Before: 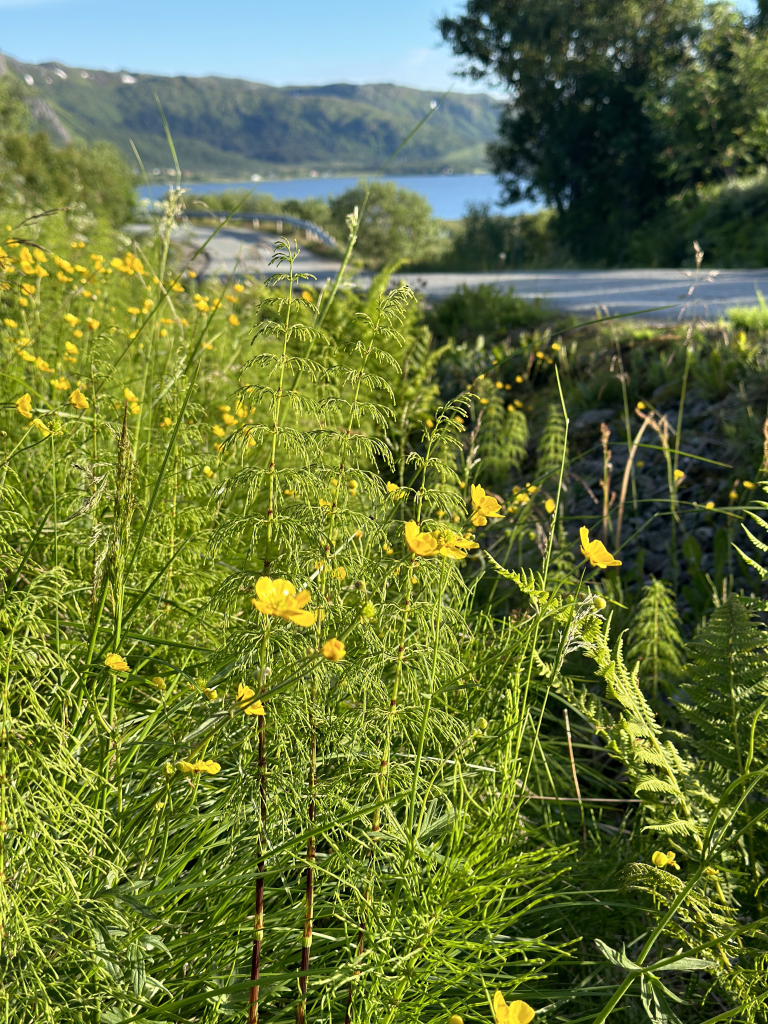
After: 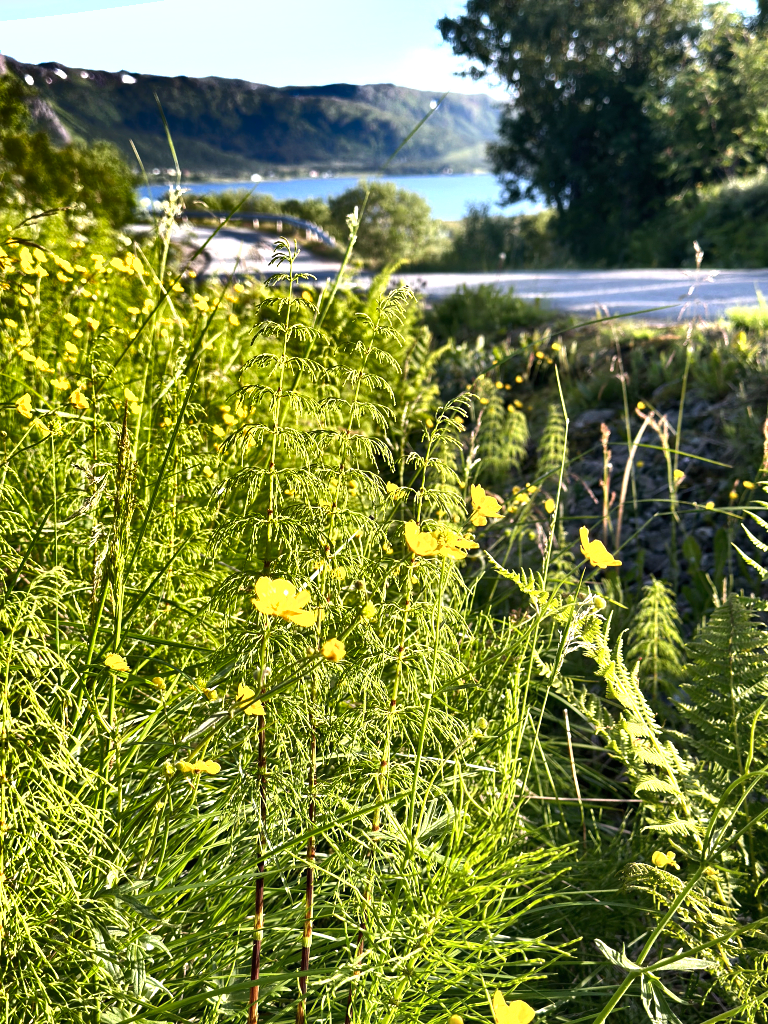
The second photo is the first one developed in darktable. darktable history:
white balance: red 1.05, blue 1.072
tone equalizer: -8 EV -0.417 EV, -7 EV -0.389 EV, -6 EV -0.333 EV, -5 EV -0.222 EV, -3 EV 0.222 EV, -2 EV 0.333 EV, -1 EV 0.389 EV, +0 EV 0.417 EV, edges refinement/feathering 500, mask exposure compensation -1.57 EV, preserve details no
exposure: black level correction 0, exposure 0.6 EV, compensate exposure bias true, compensate highlight preservation false
shadows and highlights: shadows 24.5, highlights -78.15, soften with gaussian
